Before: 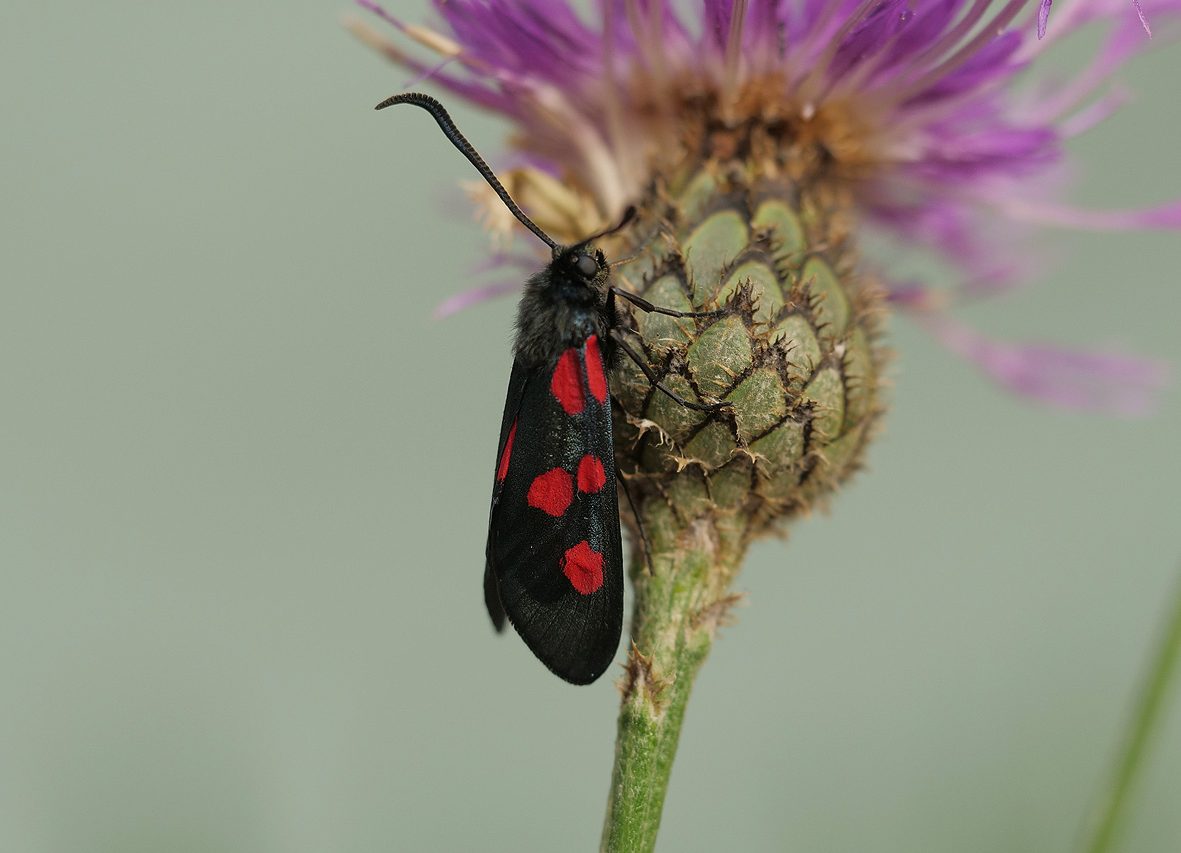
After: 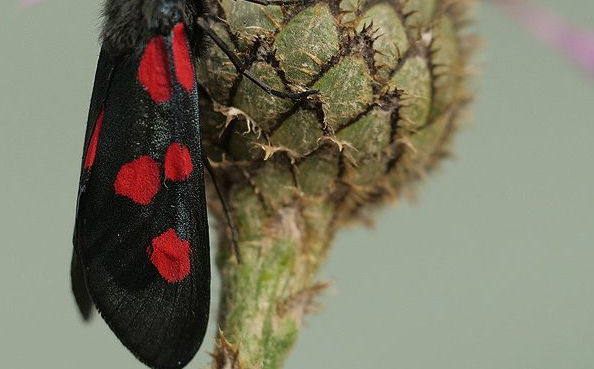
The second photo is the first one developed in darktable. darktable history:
exposure: compensate highlight preservation false
crop: left 35.03%, top 36.625%, right 14.663%, bottom 20.057%
